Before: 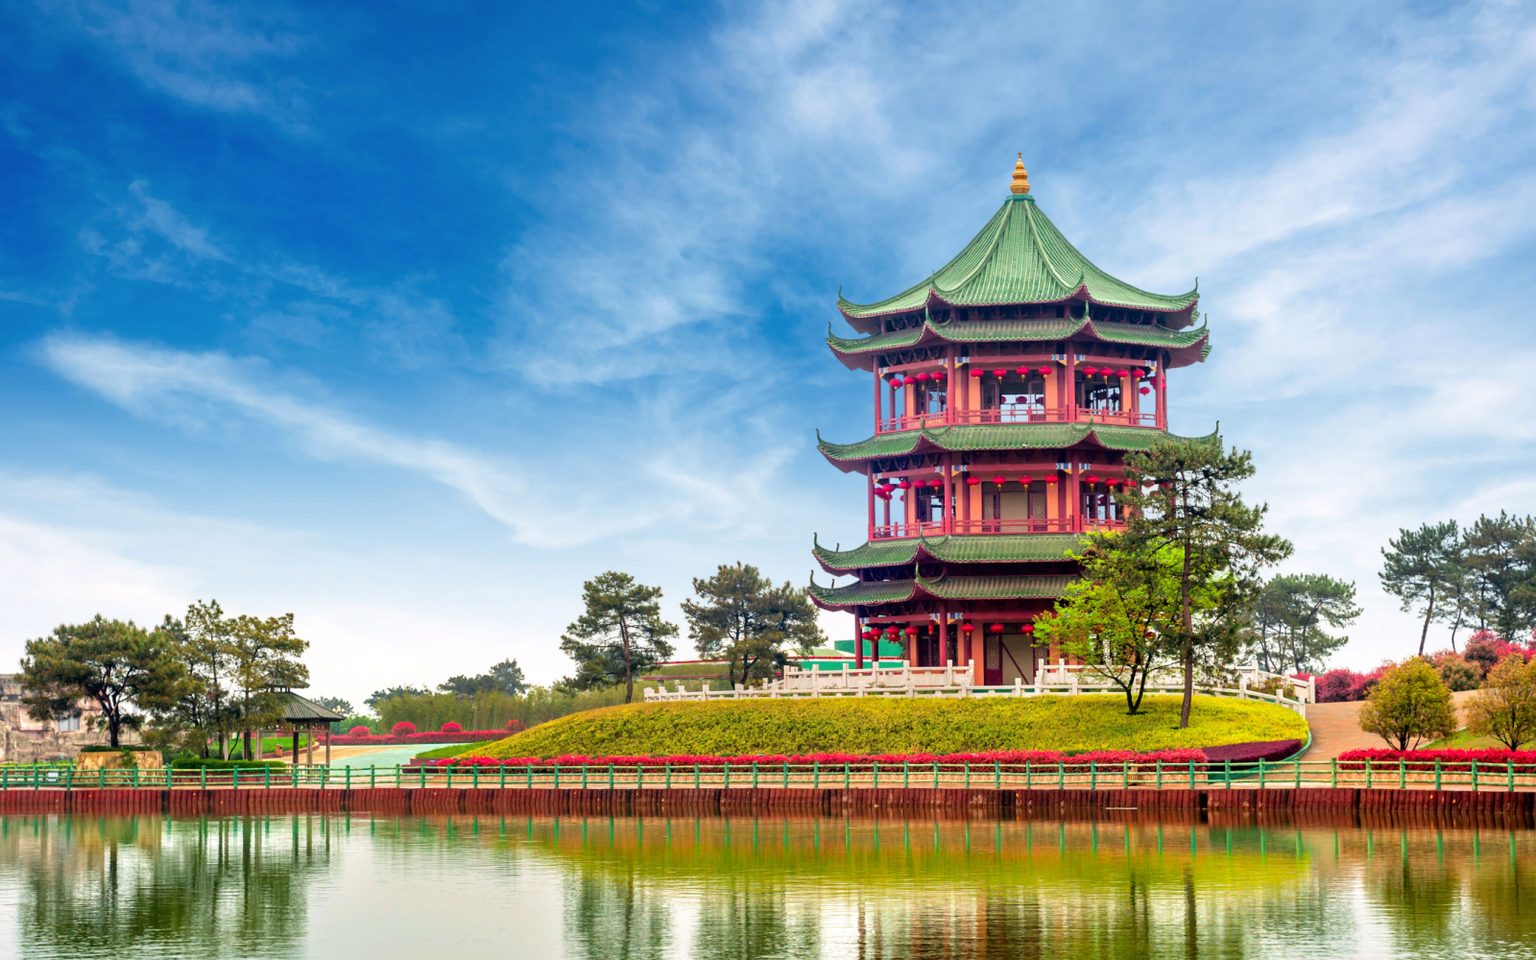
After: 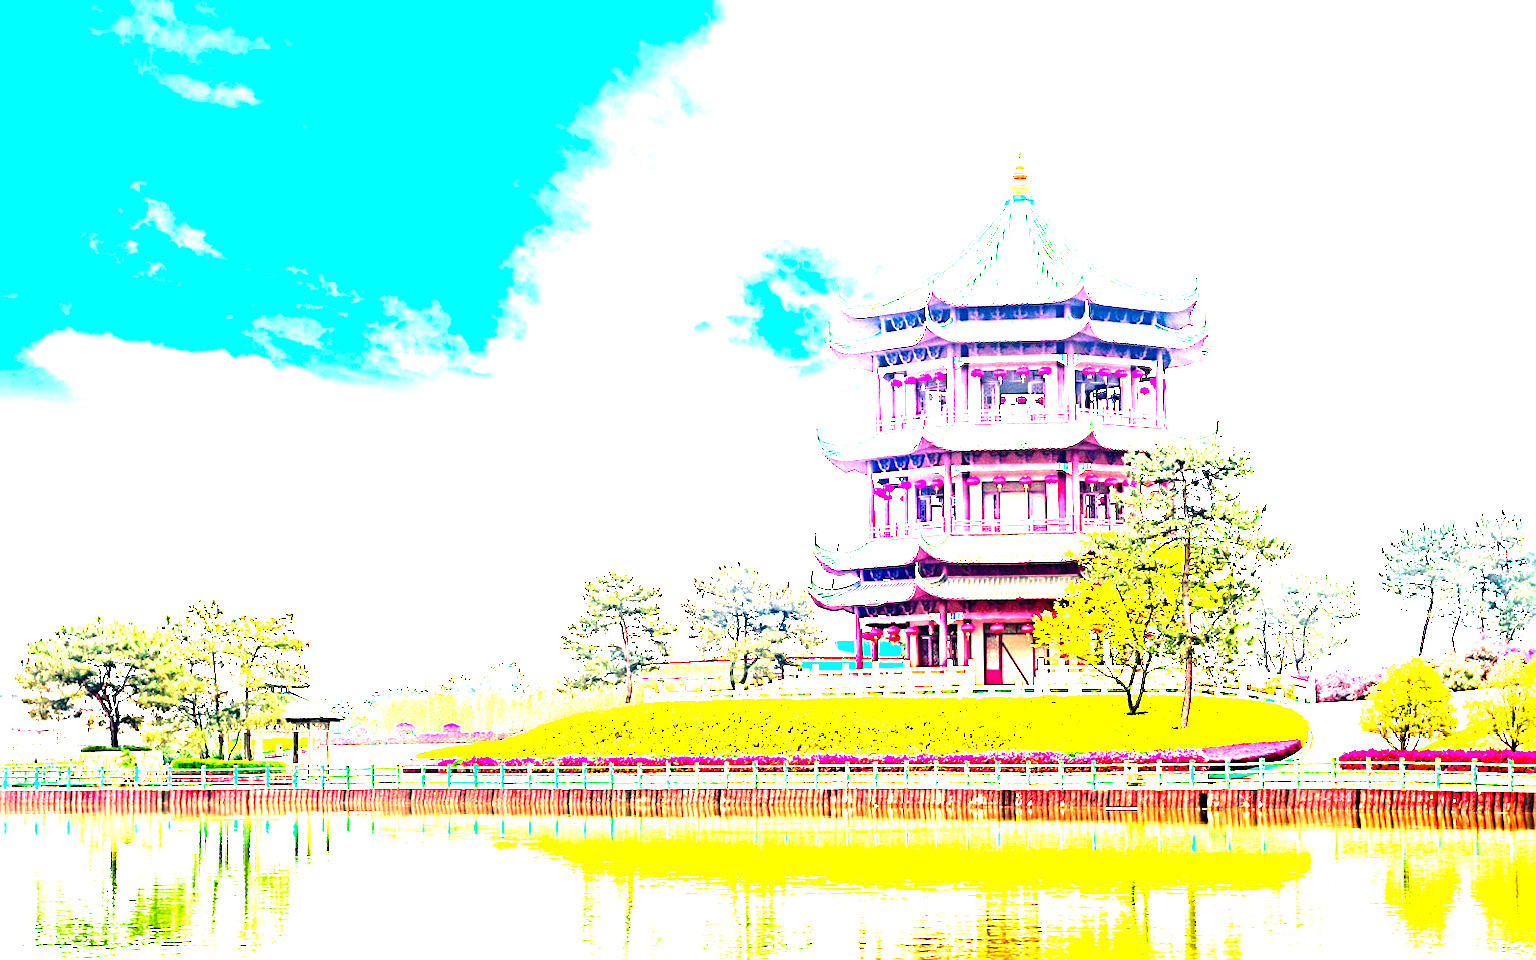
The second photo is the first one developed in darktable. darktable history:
sharpen: radius 4.883
color balance: contrast 8.5%, output saturation 105%
exposure: black level correction 0, exposure 4 EV, compensate exposure bias true, compensate highlight preservation false
